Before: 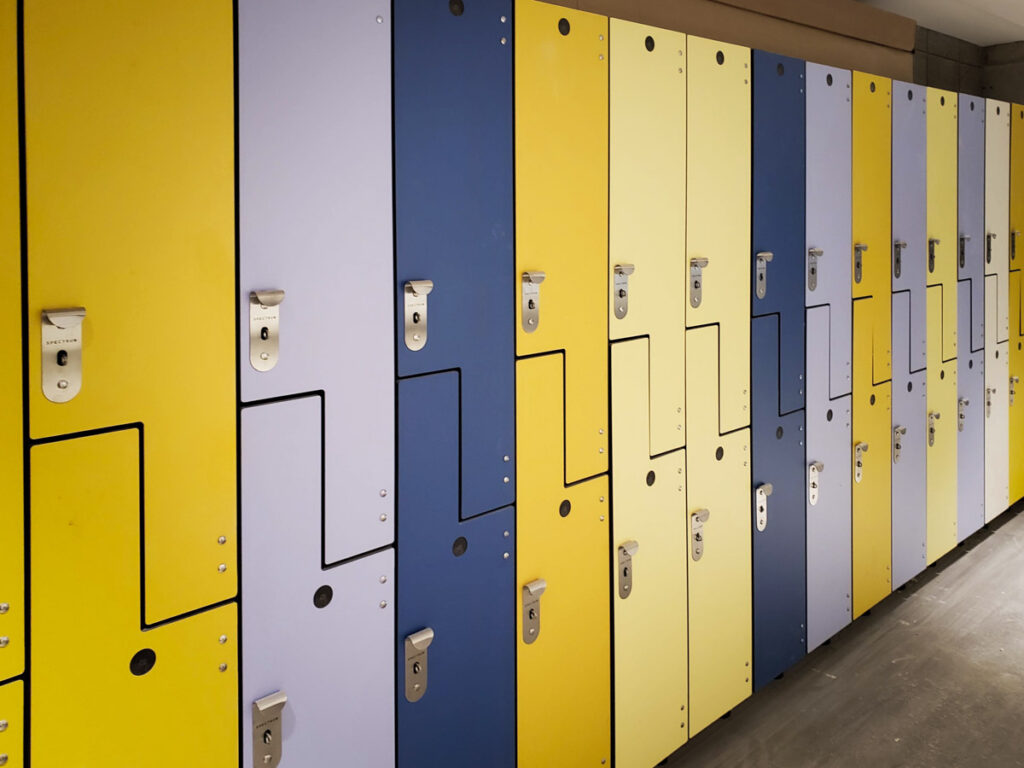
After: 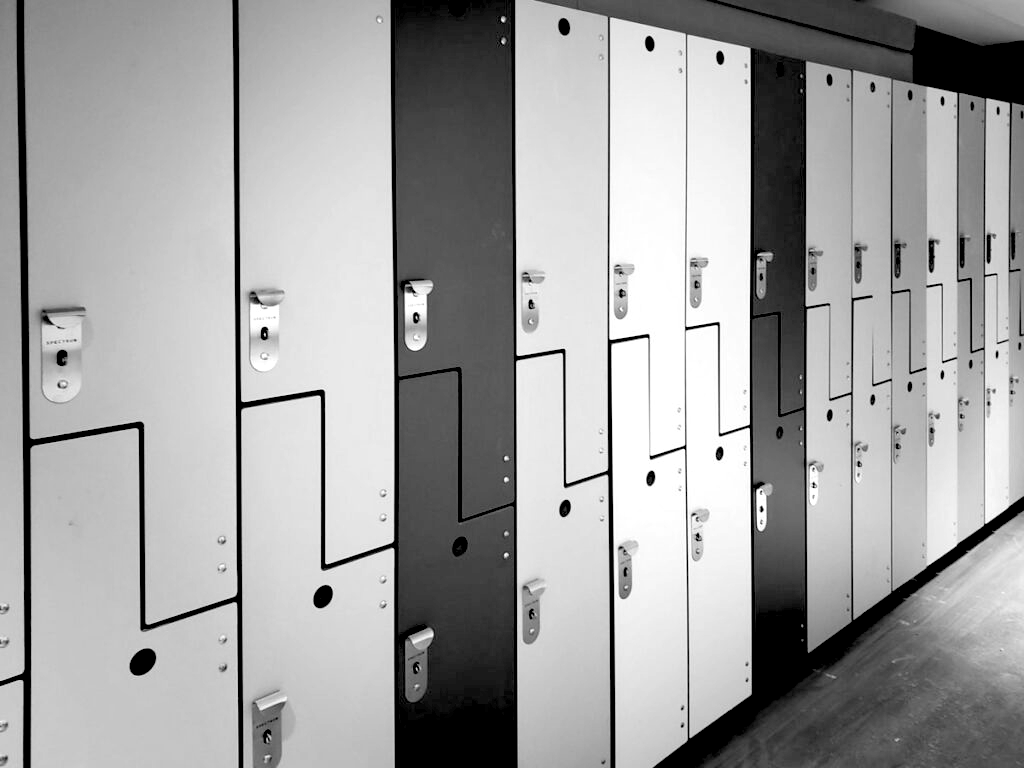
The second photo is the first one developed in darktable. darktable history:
exposure: black level correction 0.04, exposure 0.5 EV, compensate highlight preservation false
monochrome: on, module defaults
